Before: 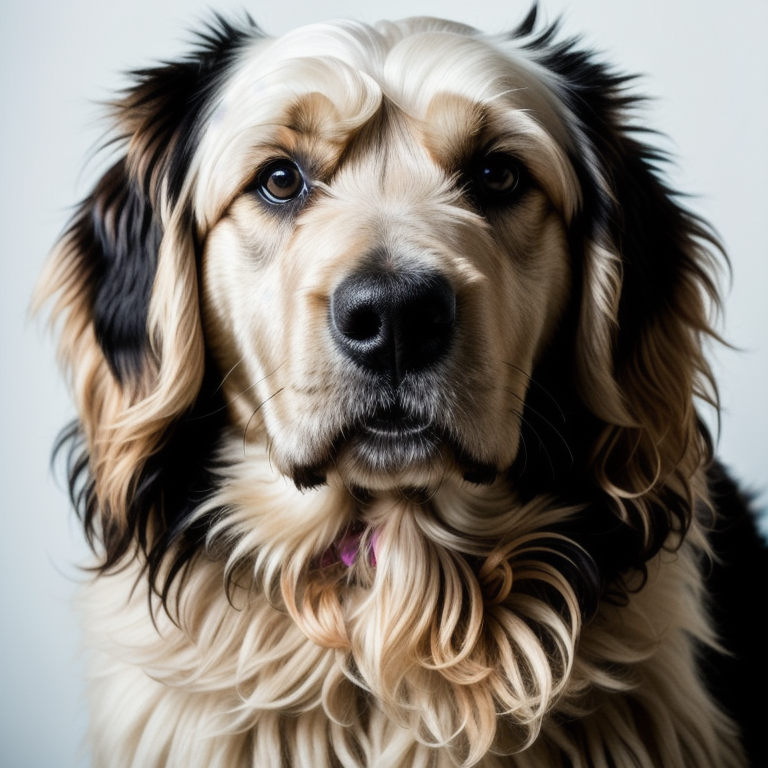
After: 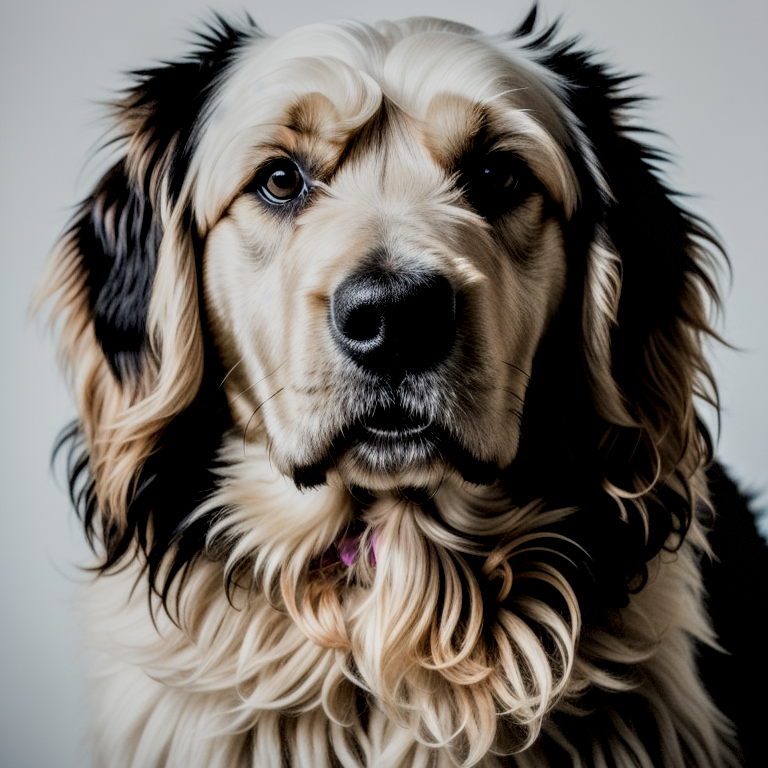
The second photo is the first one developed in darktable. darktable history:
vignetting: fall-off start 85%, fall-off radius 80%, brightness -0.182, saturation -0.3, width/height ratio 1.219, dithering 8-bit output, unbound false
filmic rgb: black relative exposure -7.65 EV, white relative exposure 4.56 EV, hardness 3.61
local contrast: detail 150%
tone equalizer: on, module defaults
